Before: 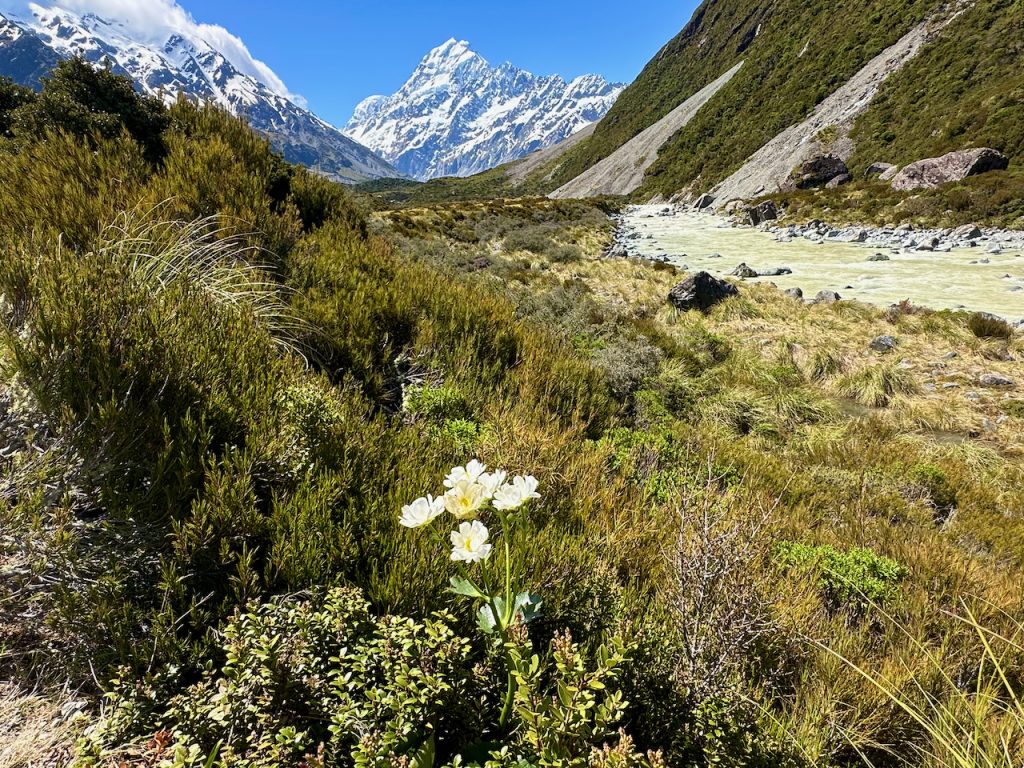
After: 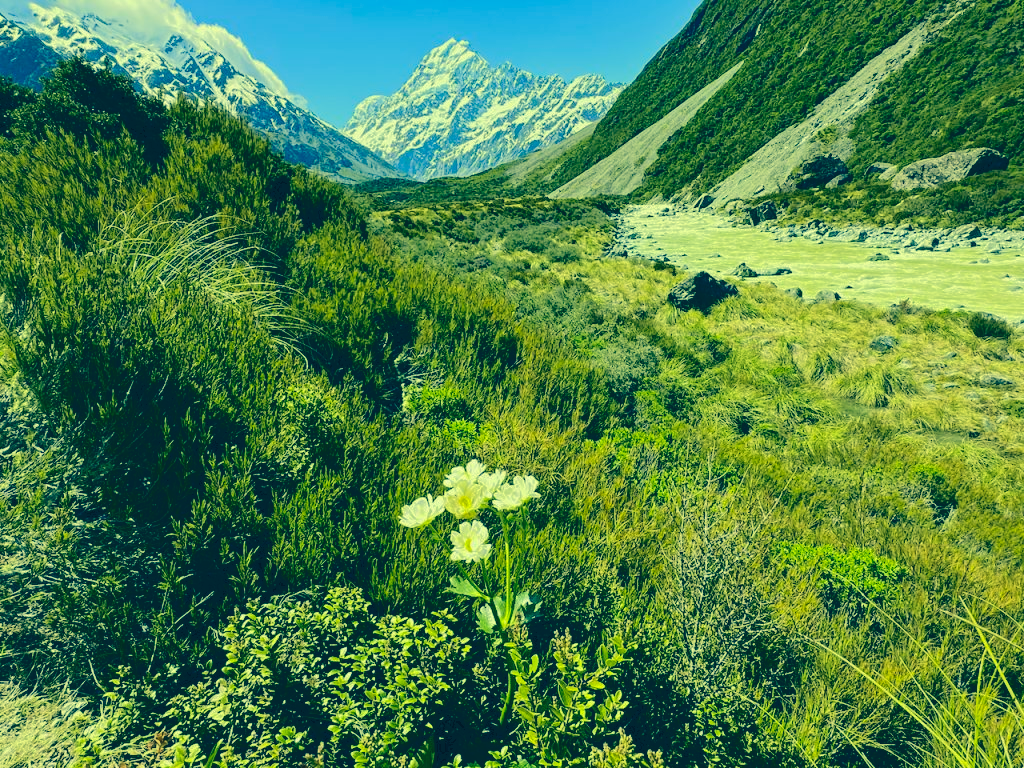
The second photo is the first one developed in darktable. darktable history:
color correction: highlights a* -15.48, highlights b* 39.6, shadows a* -39.93, shadows b* -25.83
tone curve: curves: ch0 [(0, 0) (0.003, 0.077) (0.011, 0.08) (0.025, 0.083) (0.044, 0.095) (0.069, 0.106) (0.1, 0.12) (0.136, 0.144) (0.177, 0.185) (0.224, 0.231) (0.277, 0.297) (0.335, 0.382) (0.399, 0.471) (0.468, 0.553) (0.543, 0.623) (0.623, 0.689) (0.709, 0.75) (0.801, 0.81) (0.898, 0.873) (1, 1)], color space Lab, independent channels, preserve colors none
